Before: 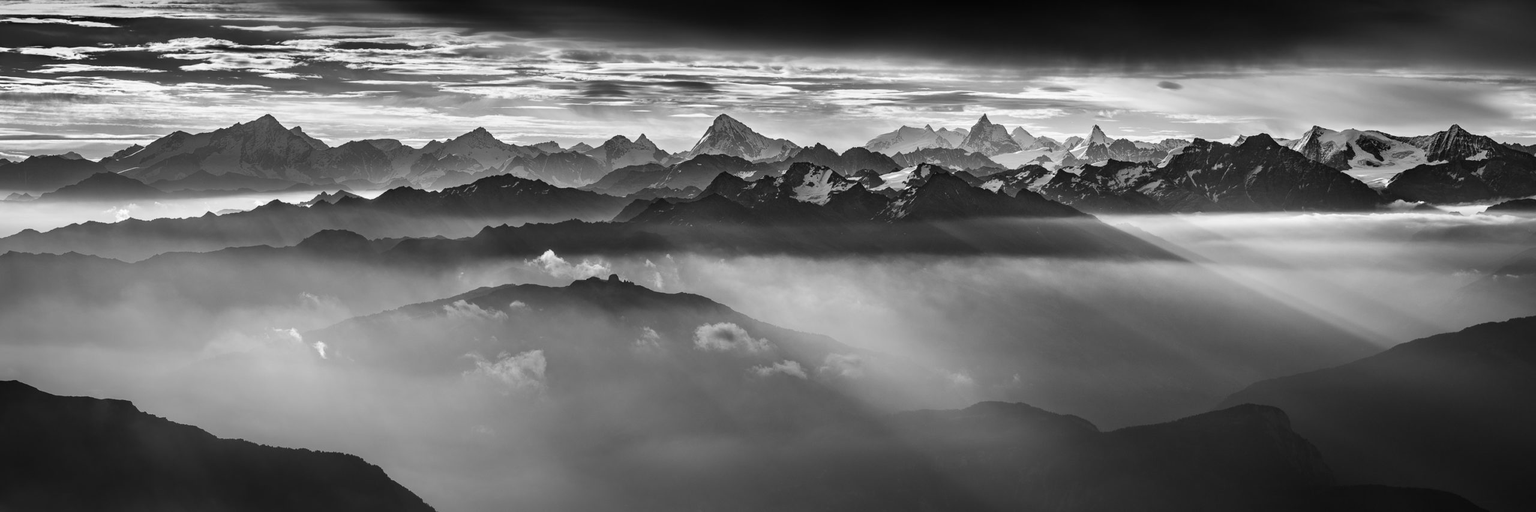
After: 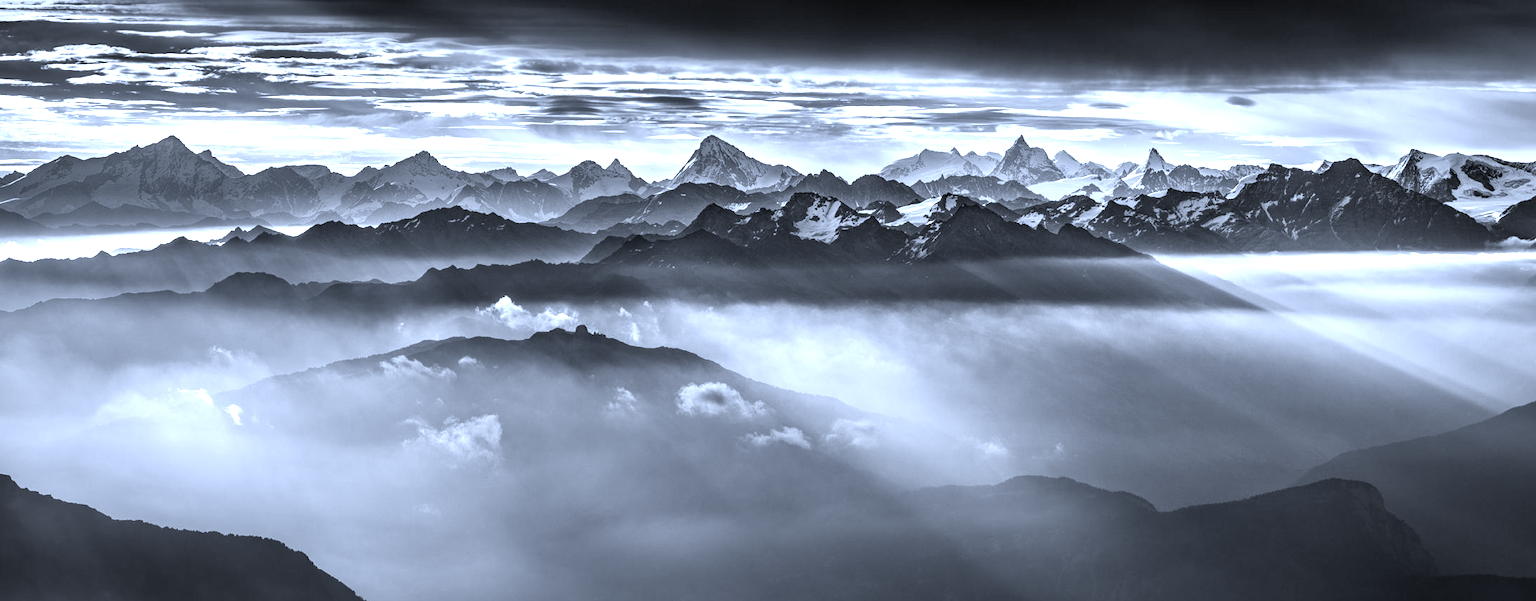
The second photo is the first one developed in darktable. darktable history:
white balance: red 0.984, blue 1.059
exposure: black level correction 0.001, exposure 0.5 EV, compensate exposure bias true, compensate highlight preservation false
local contrast: detail 130%
color calibration: x 0.372, y 0.386, temperature 4283.97 K
shadows and highlights: radius 121.13, shadows 21.4, white point adjustment -9.72, highlights -14.39, soften with gaussian
crop: left 8.026%, right 7.374%
